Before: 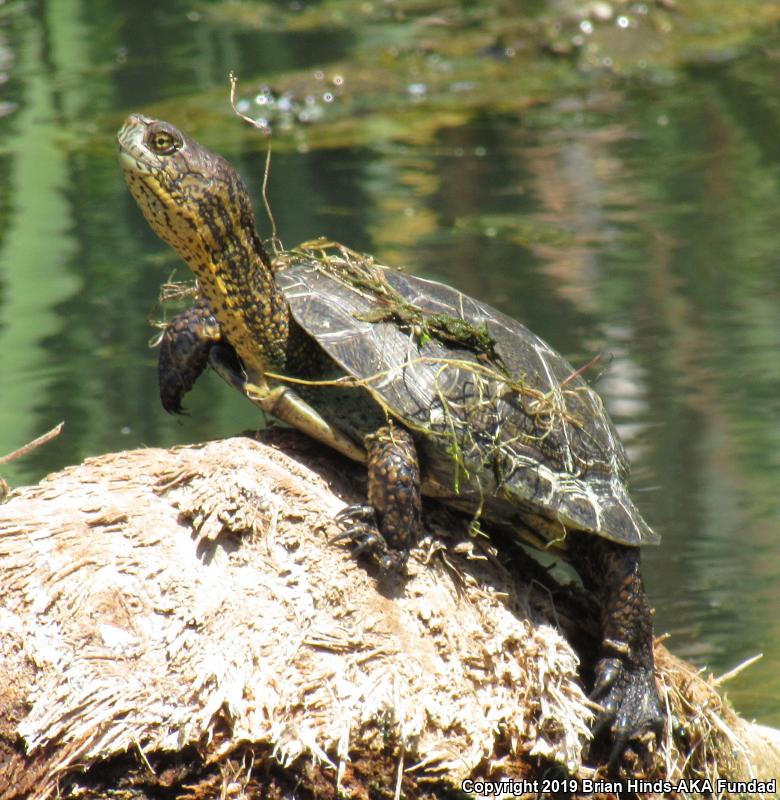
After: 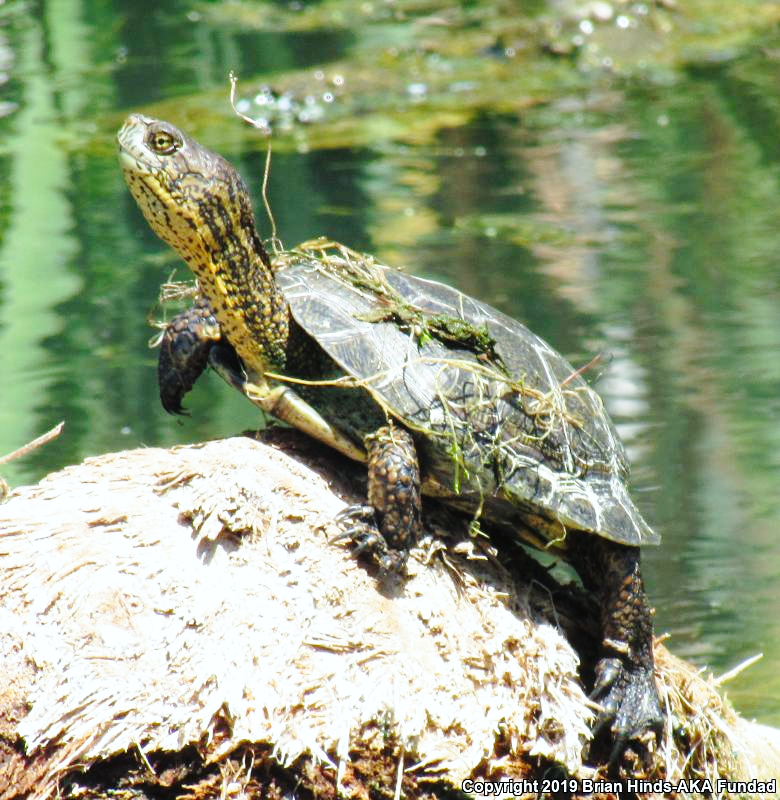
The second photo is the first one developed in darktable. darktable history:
base curve: curves: ch0 [(0, 0) (0.028, 0.03) (0.121, 0.232) (0.46, 0.748) (0.859, 0.968) (1, 1)], preserve colors none
color calibration: illuminant Planckian (black body), adaptation linear Bradford (ICC v4), x 0.364, y 0.367, temperature 4417.56 K, saturation algorithm version 1 (2020)
